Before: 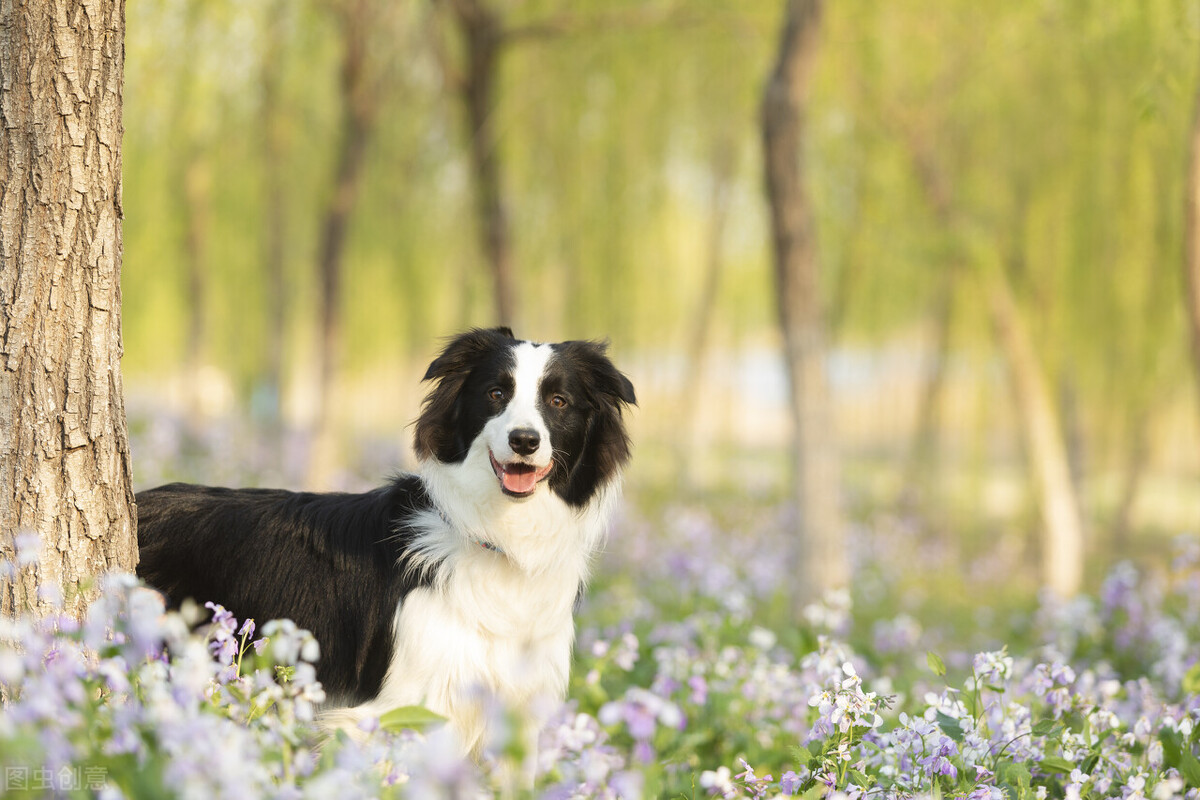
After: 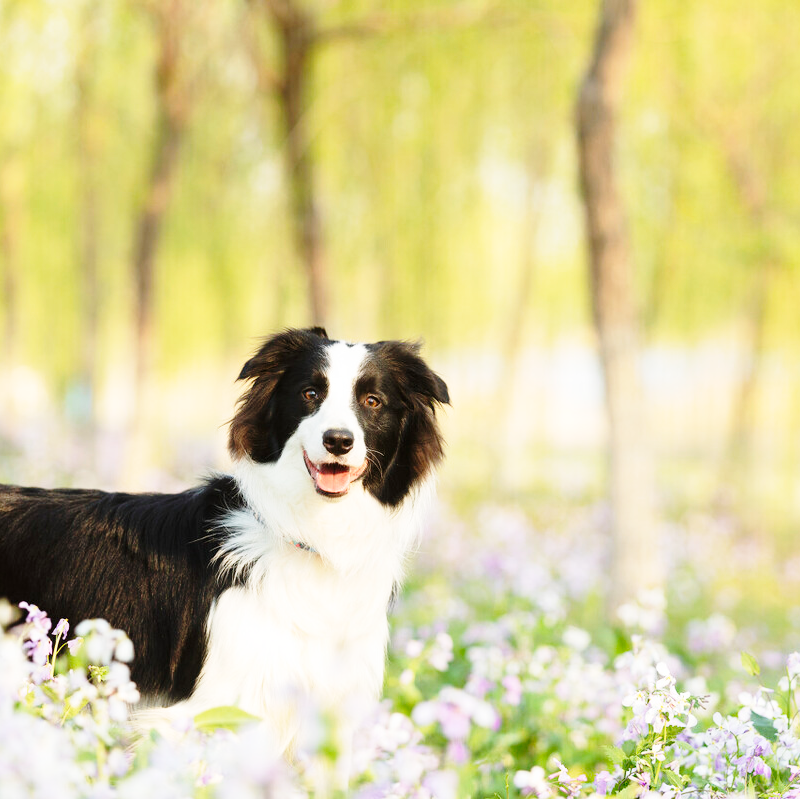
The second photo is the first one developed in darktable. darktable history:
base curve: curves: ch0 [(0, 0) (0.028, 0.03) (0.121, 0.232) (0.46, 0.748) (0.859, 0.968) (1, 1)], preserve colors none
crop and rotate: left 15.527%, right 17.745%
